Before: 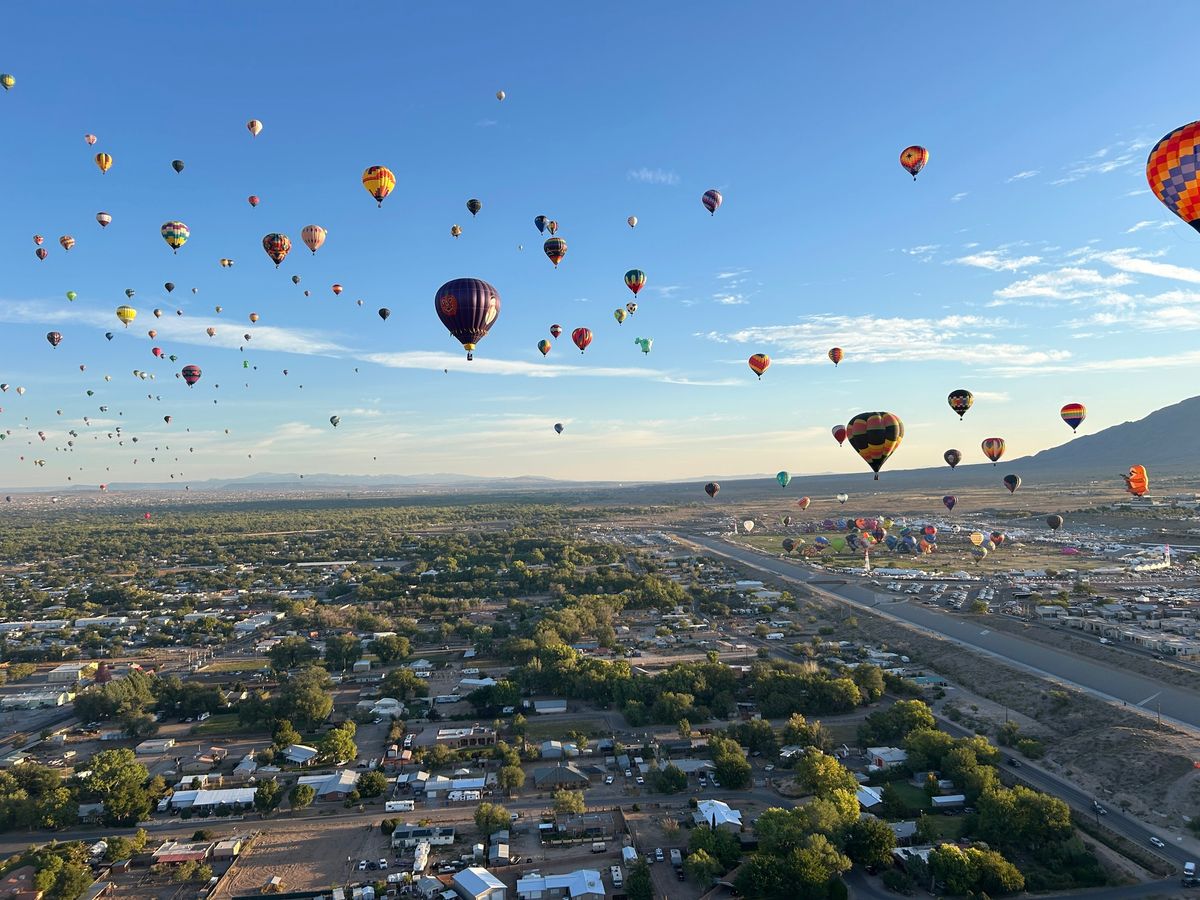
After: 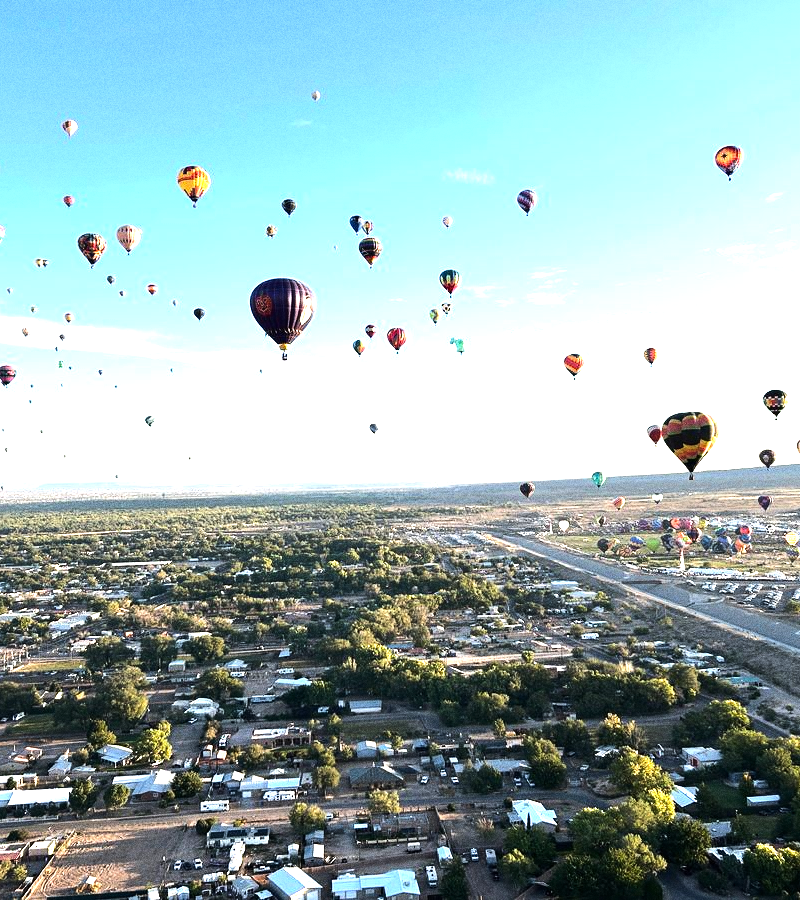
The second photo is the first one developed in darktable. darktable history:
exposure: exposure 0.7 EV, compensate highlight preservation false
tone equalizer: -8 EV -1.08 EV, -7 EV -1.01 EV, -6 EV -0.867 EV, -5 EV -0.578 EV, -3 EV 0.578 EV, -2 EV 0.867 EV, -1 EV 1.01 EV, +0 EV 1.08 EV, edges refinement/feathering 500, mask exposure compensation -1.57 EV, preserve details no
crop and rotate: left 15.446%, right 17.836%
grain: coarseness 0.09 ISO, strength 40%
color balance: on, module defaults
